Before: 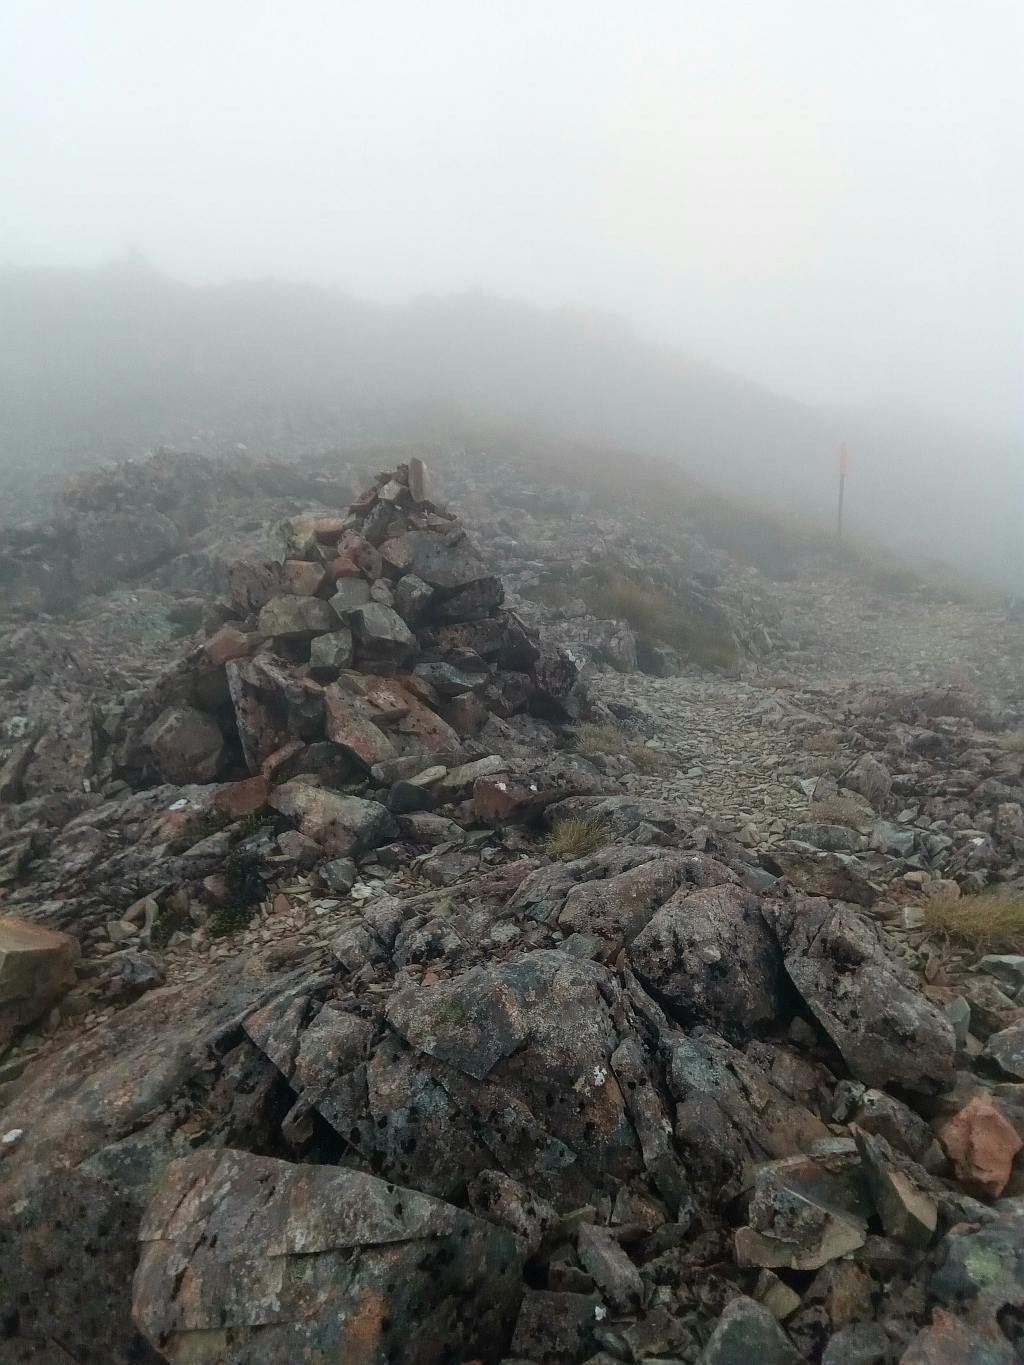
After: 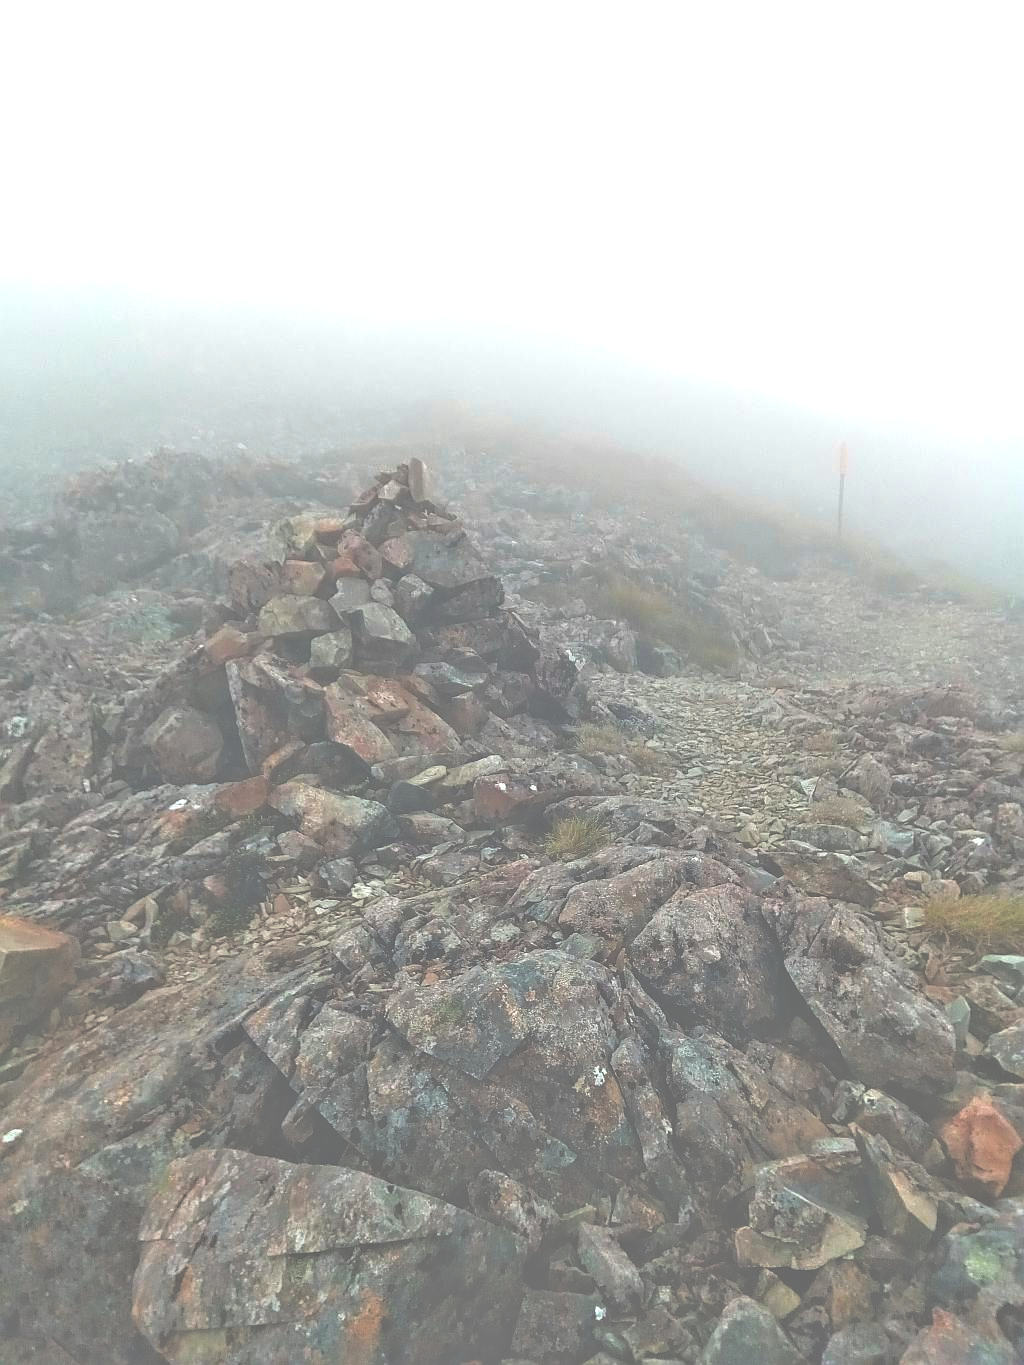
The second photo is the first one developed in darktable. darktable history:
tone equalizer: -7 EV 0.161 EV, -6 EV 0.617 EV, -5 EV 1.18 EV, -4 EV 1.34 EV, -3 EV 1.12 EV, -2 EV 0.6 EV, -1 EV 0.15 EV
sharpen: amount 0.207
exposure: black level correction -0.072, exposure 0.5 EV, compensate highlight preservation false
color balance rgb: perceptual saturation grading › global saturation 30.348%, global vibrance 6.536%, contrast 12.161%, saturation formula JzAzBz (2021)
